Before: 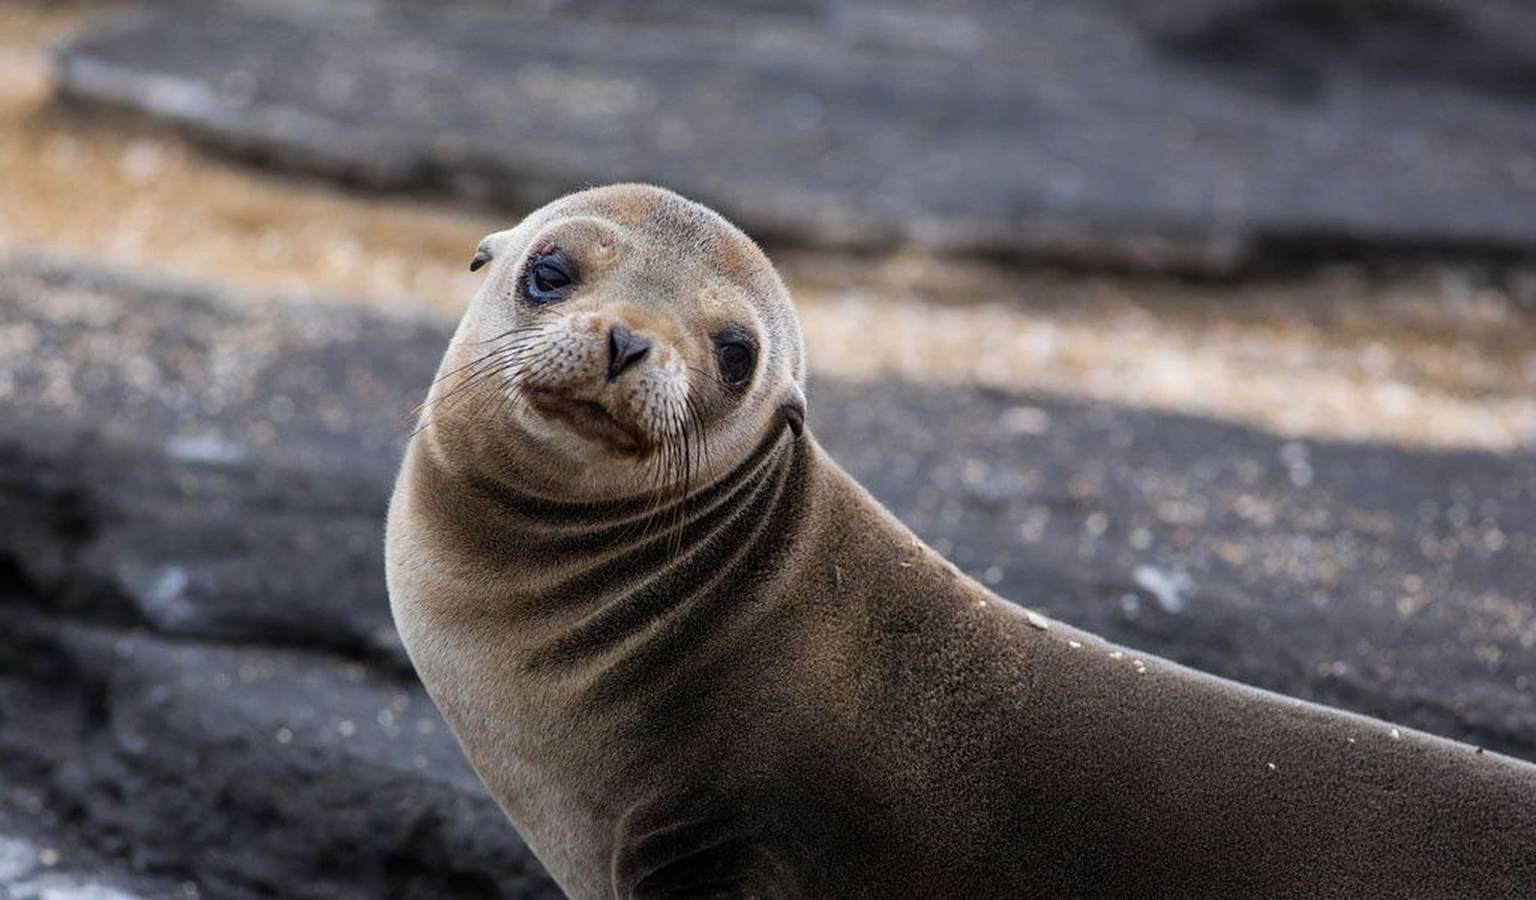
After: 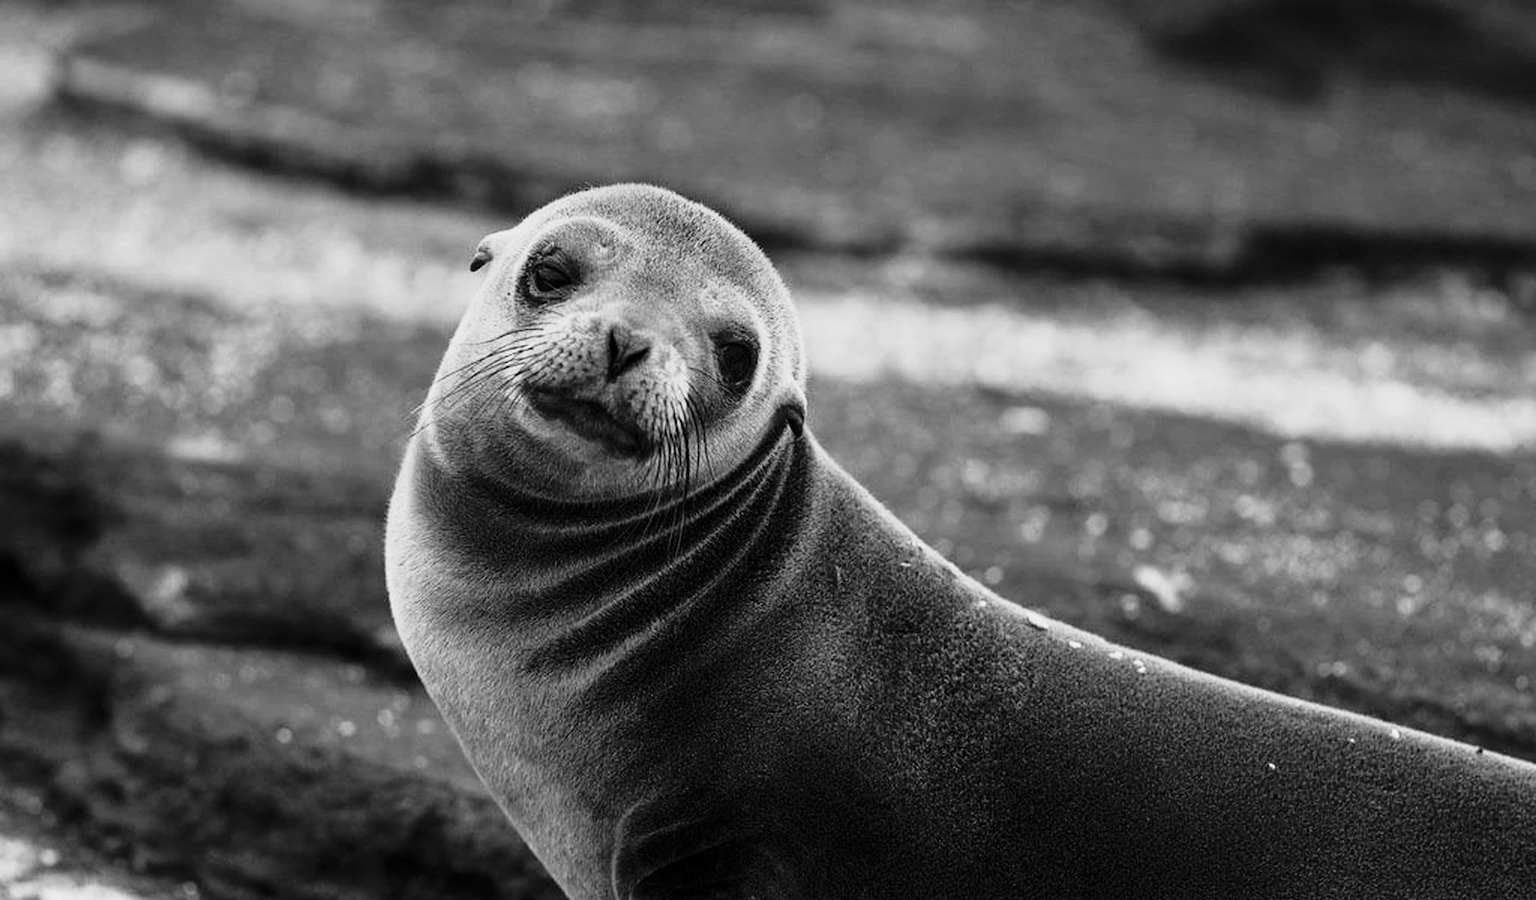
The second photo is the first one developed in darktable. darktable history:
tone curve: curves: ch0 [(0, 0) (0.046, 0.031) (0.163, 0.114) (0.391, 0.432) (0.488, 0.561) (0.695, 0.839) (0.785, 0.904) (1, 0.965)]; ch1 [(0, 0) (0.248, 0.252) (0.427, 0.412) (0.482, 0.462) (0.499, 0.497) (0.518, 0.52) (0.535, 0.577) (0.585, 0.623) (0.679, 0.743) (0.788, 0.809) (1, 1)]; ch2 [(0, 0) (0.313, 0.262) (0.427, 0.417) (0.473, 0.47) (0.503, 0.503) (0.523, 0.515) (0.557, 0.596) (0.598, 0.646) (0.708, 0.771) (1, 1)], color space Lab, independent channels, preserve colors none
monochrome: on, module defaults
graduated density: on, module defaults
